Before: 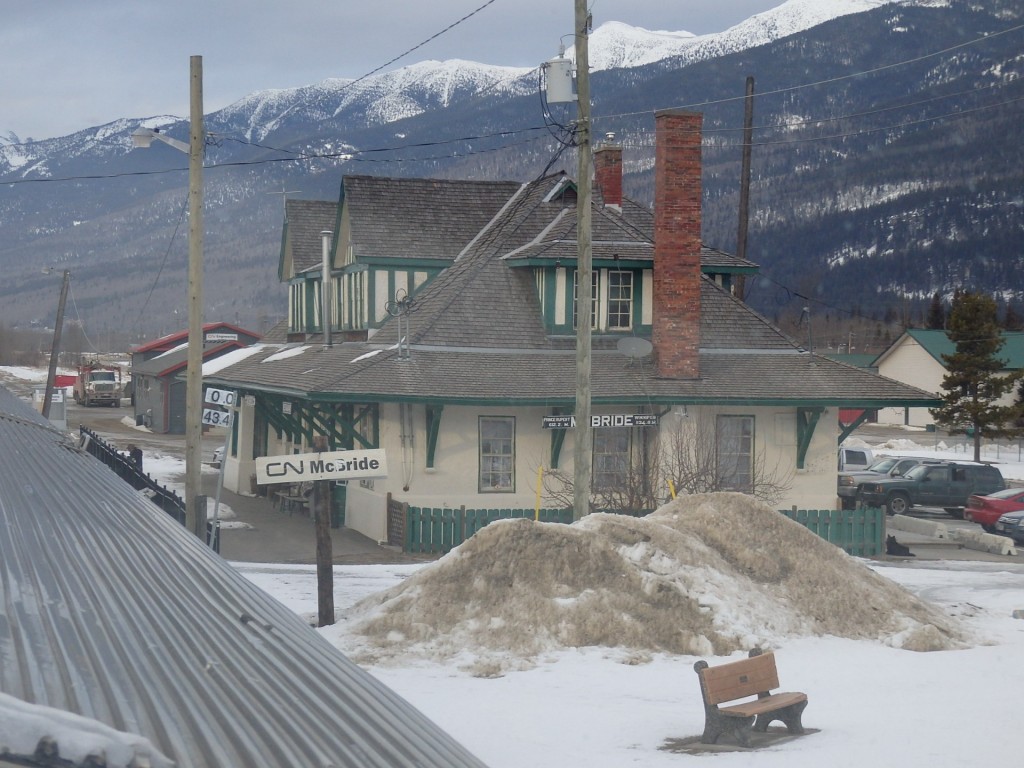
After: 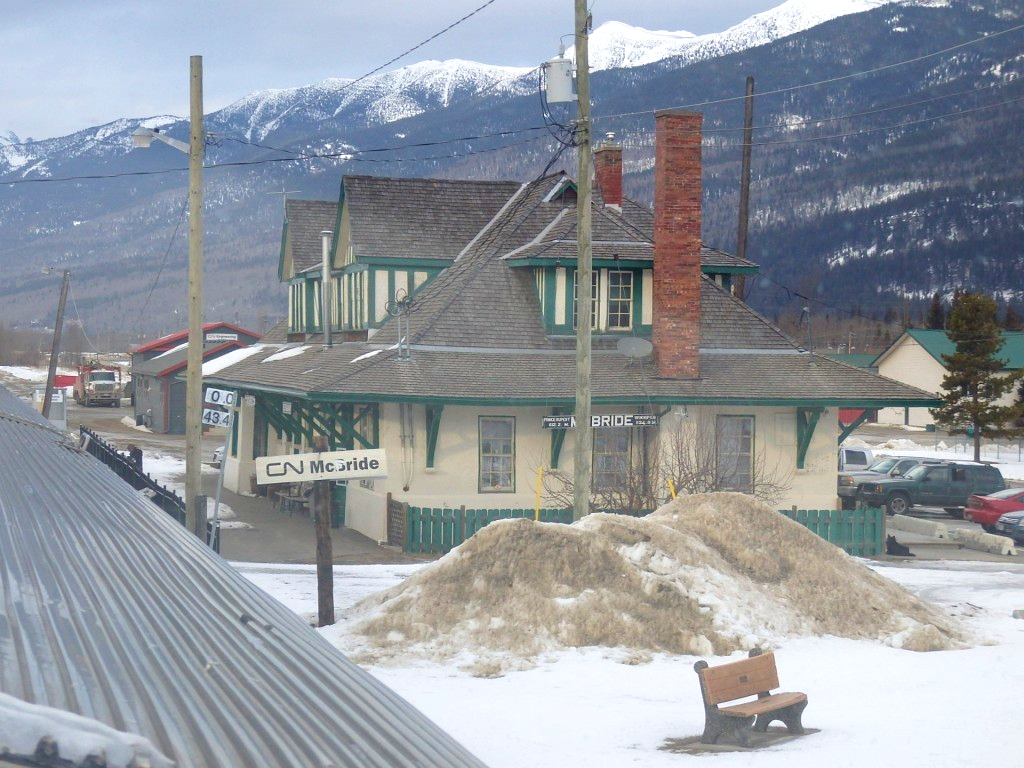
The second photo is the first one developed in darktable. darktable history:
exposure: exposure 0.496 EV, compensate highlight preservation false
velvia: on, module defaults
